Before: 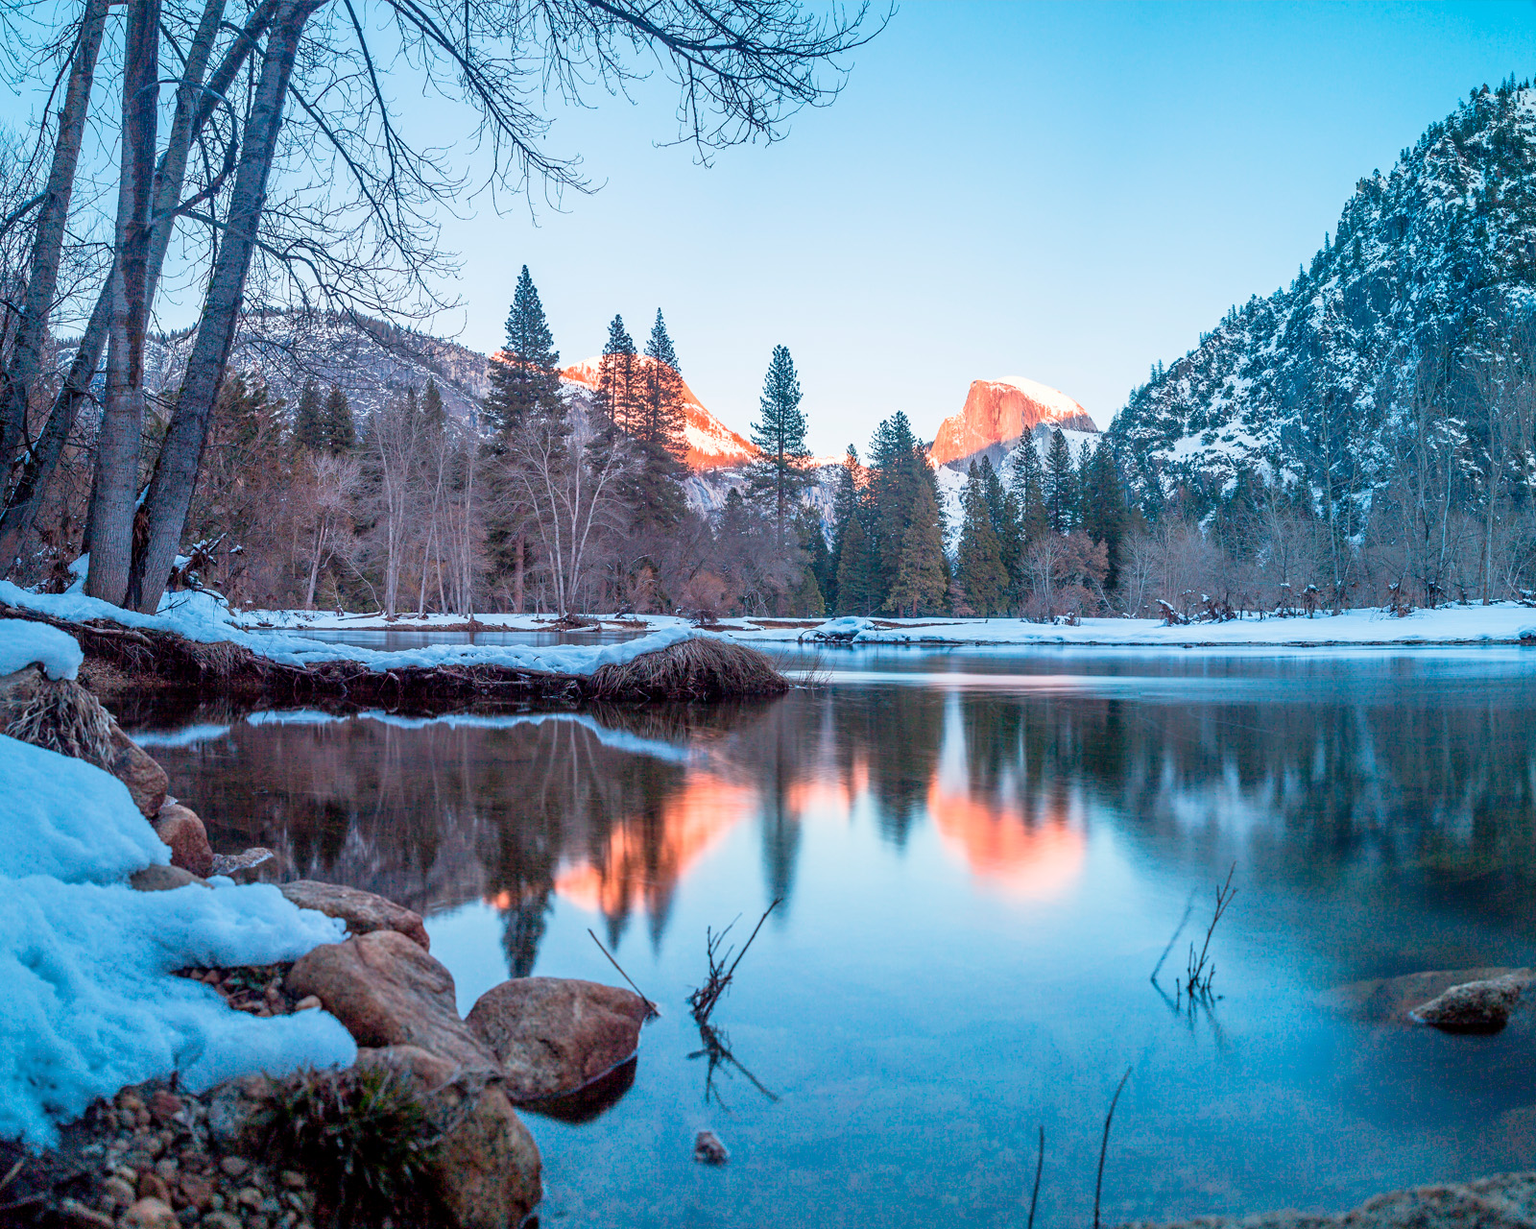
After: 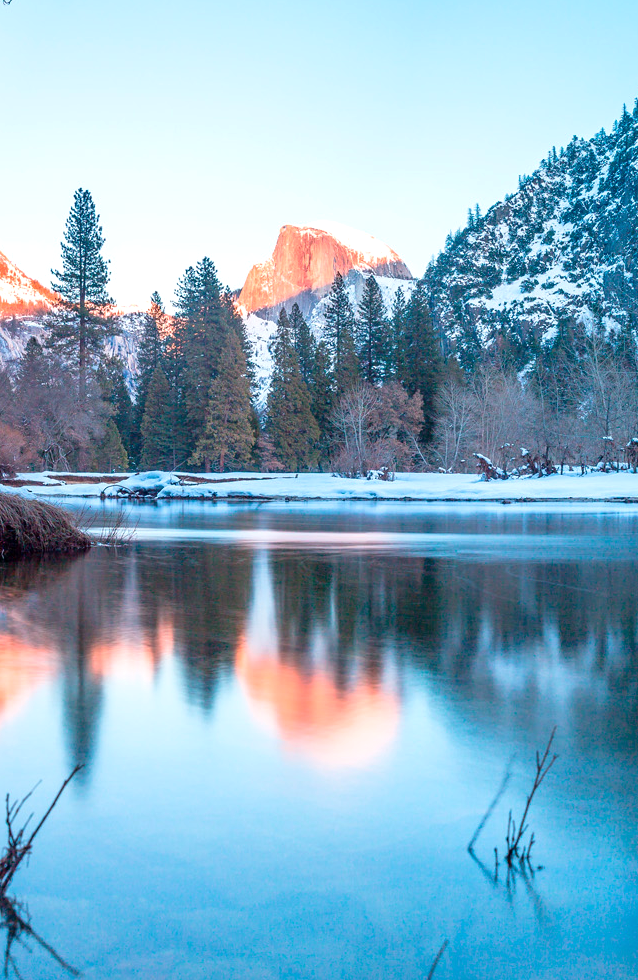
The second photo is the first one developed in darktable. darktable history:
exposure: exposure 0.236 EV, compensate highlight preservation false
crop: left 45.721%, top 13.393%, right 14.118%, bottom 10.01%
